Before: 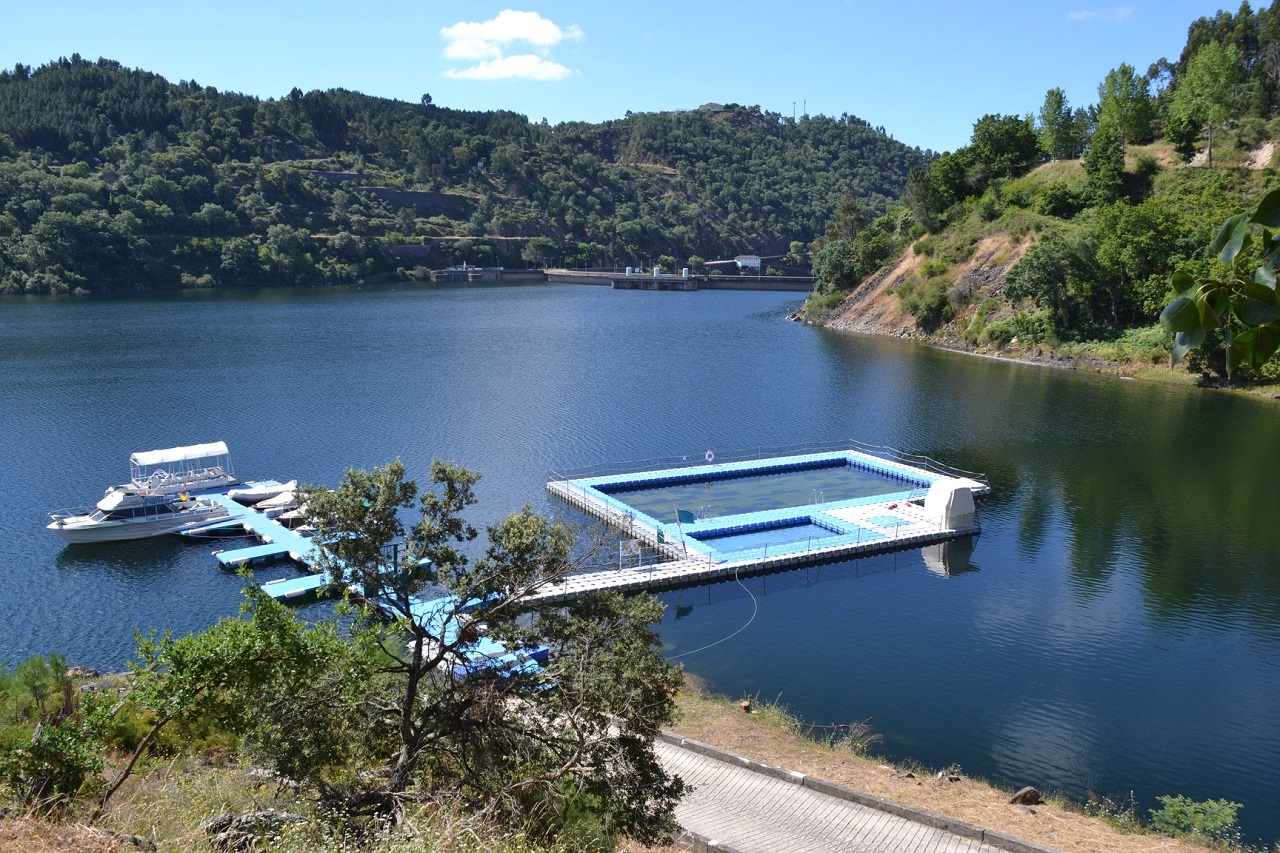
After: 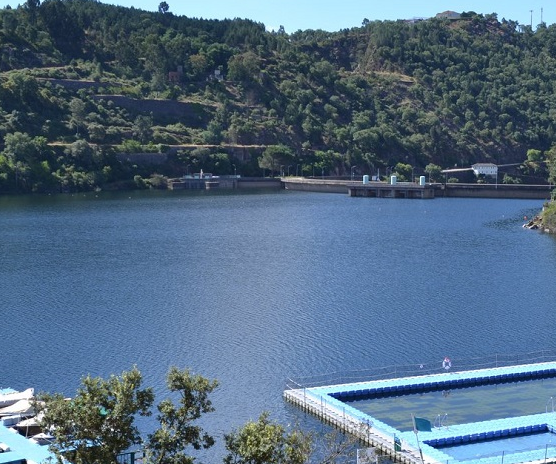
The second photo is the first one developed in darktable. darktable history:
crop: left 20.579%, top 10.83%, right 35.923%, bottom 34.711%
